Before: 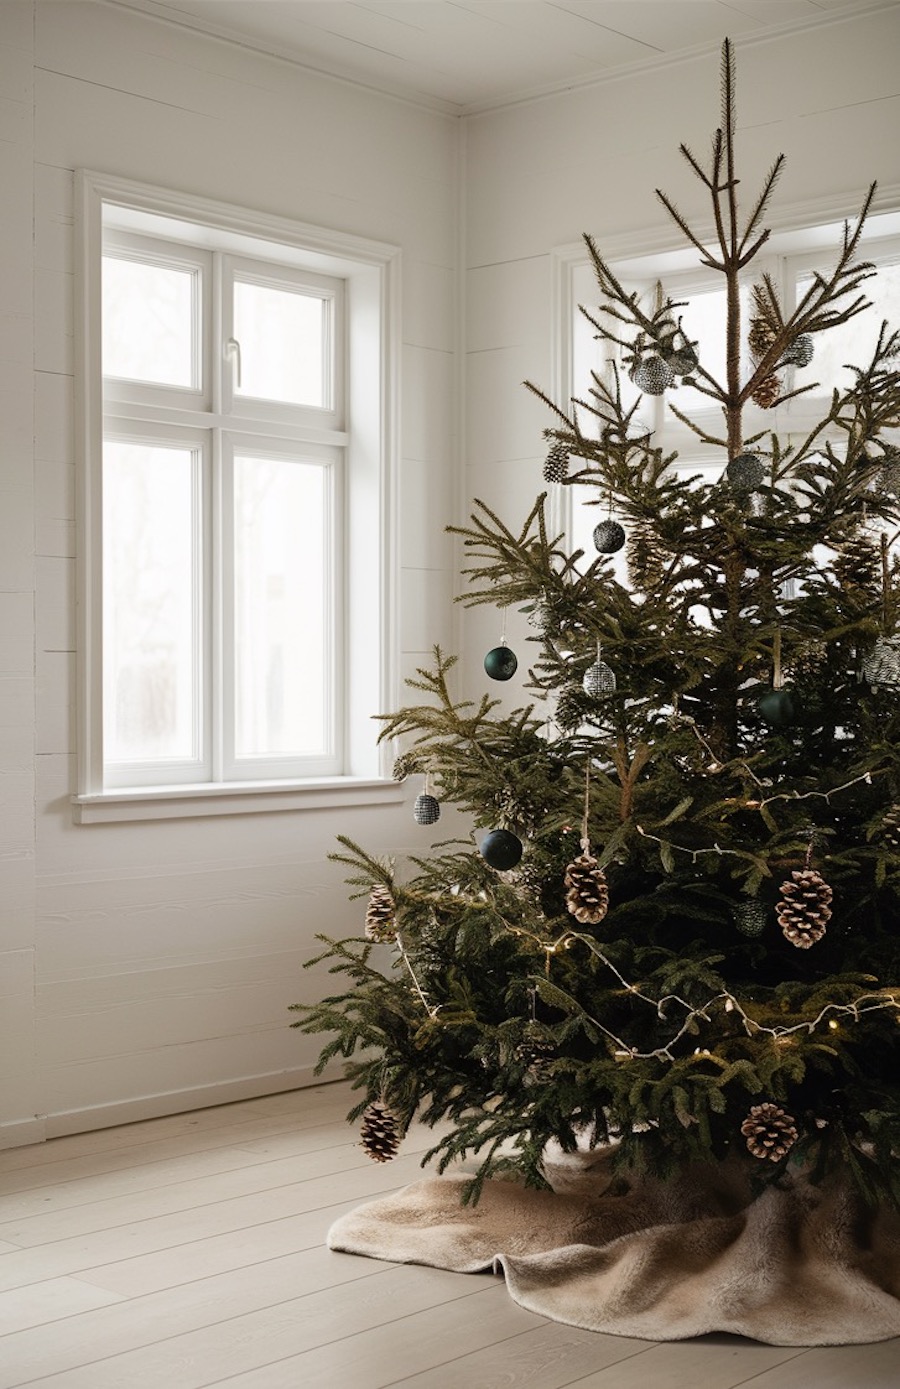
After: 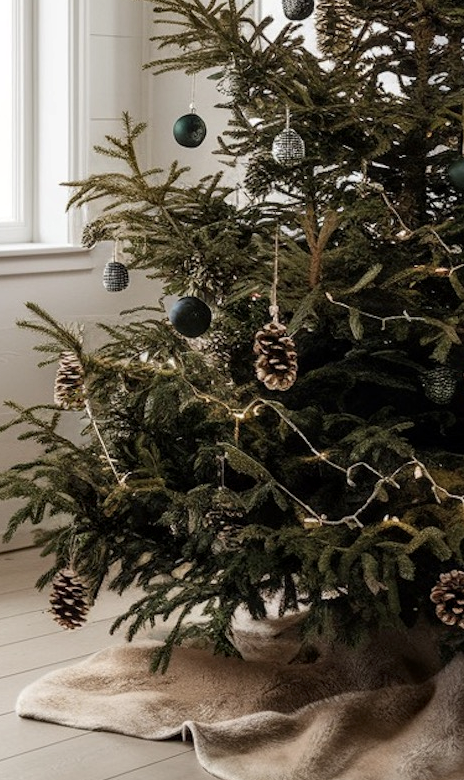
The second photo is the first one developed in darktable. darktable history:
crop: left 34.66%, top 38.432%, right 13.731%, bottom 5.343%
contrast brightness saturation: saturation -0.055
local contrast: on, module defaults
